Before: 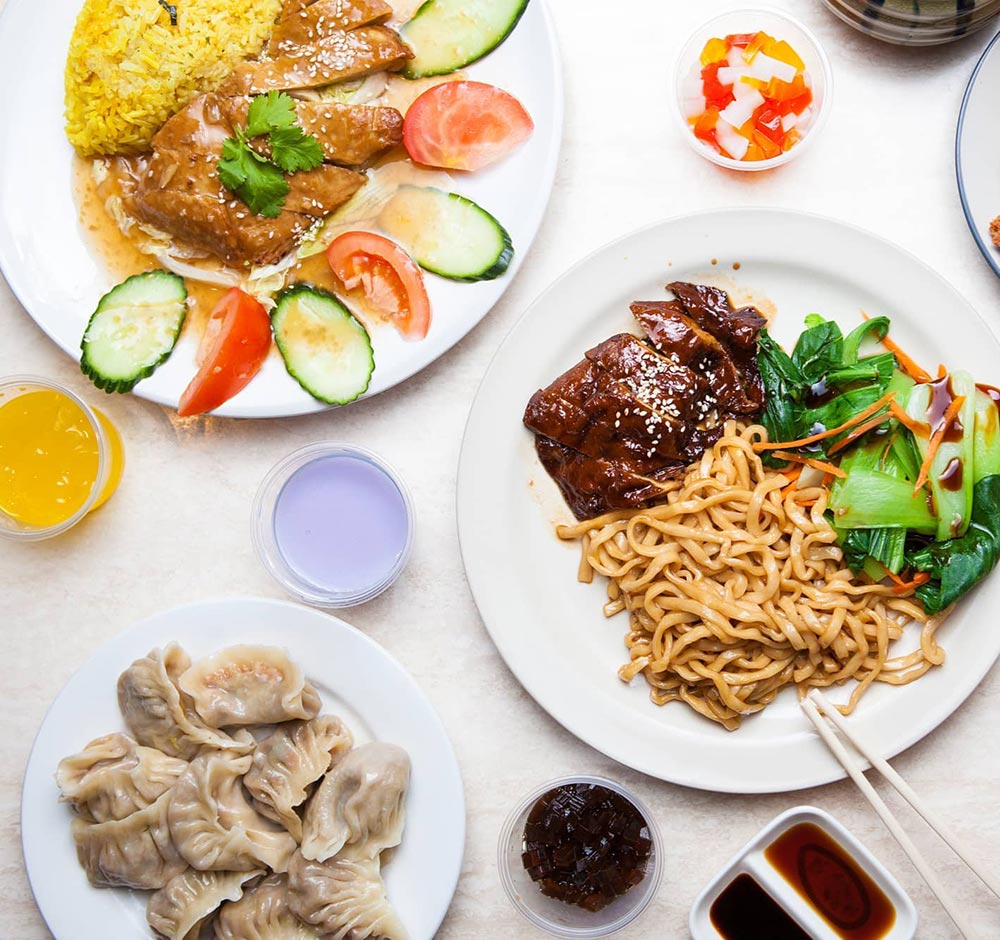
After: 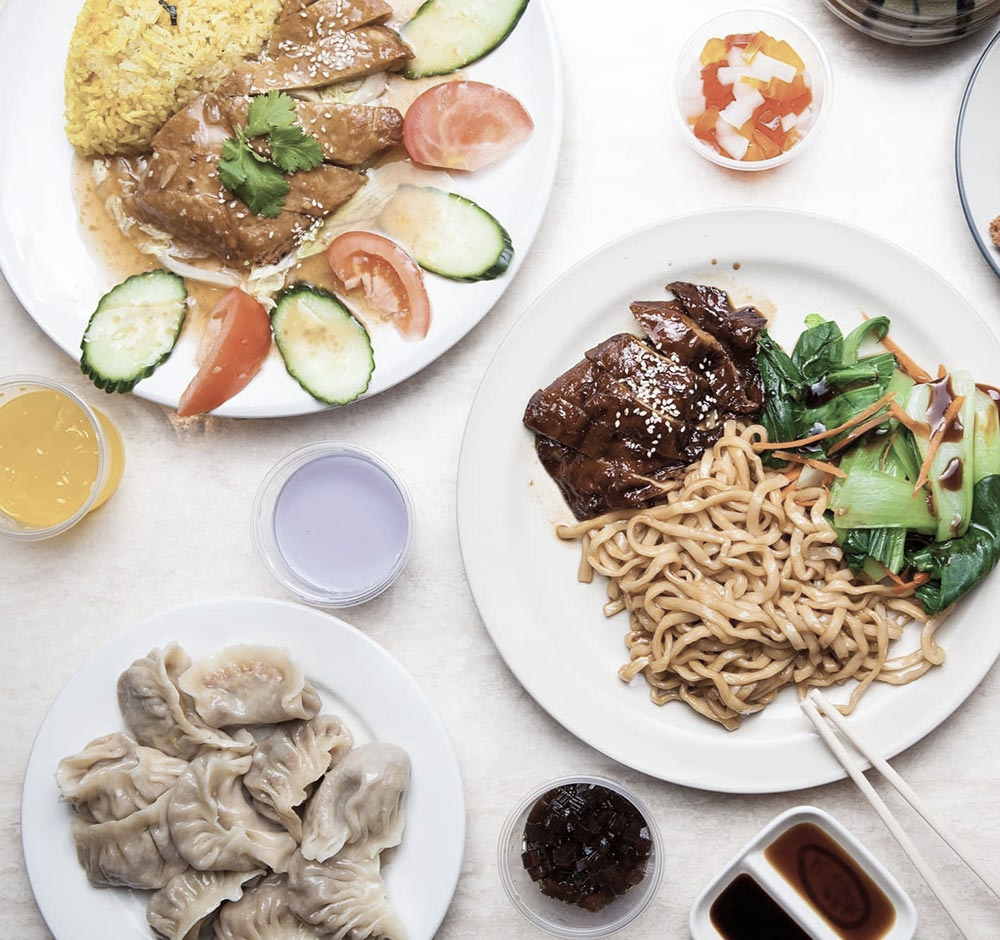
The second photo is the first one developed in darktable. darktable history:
color correction: highlights b* -0.003, saturation 0.545
